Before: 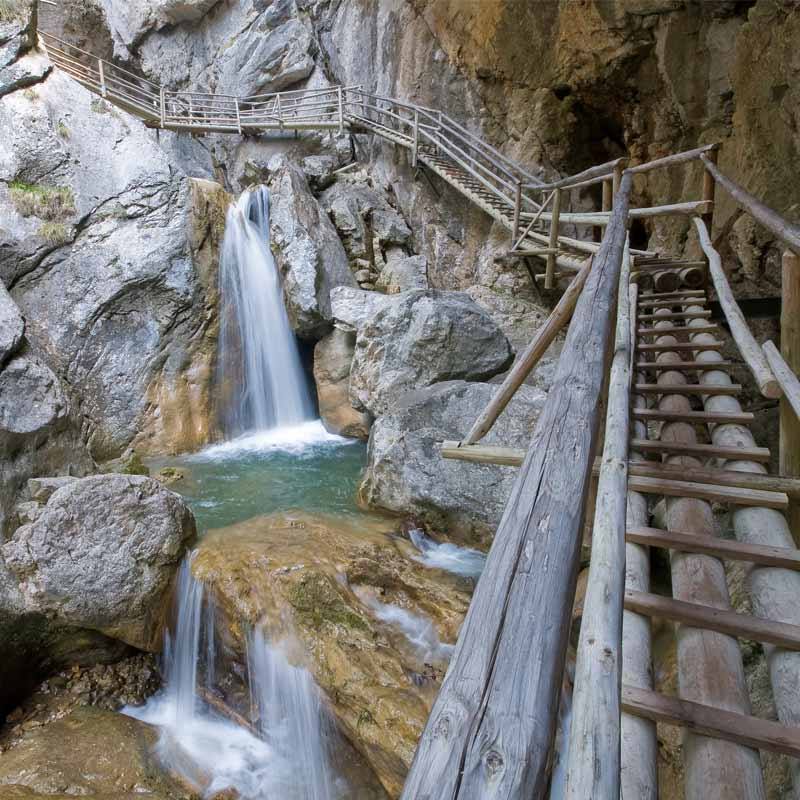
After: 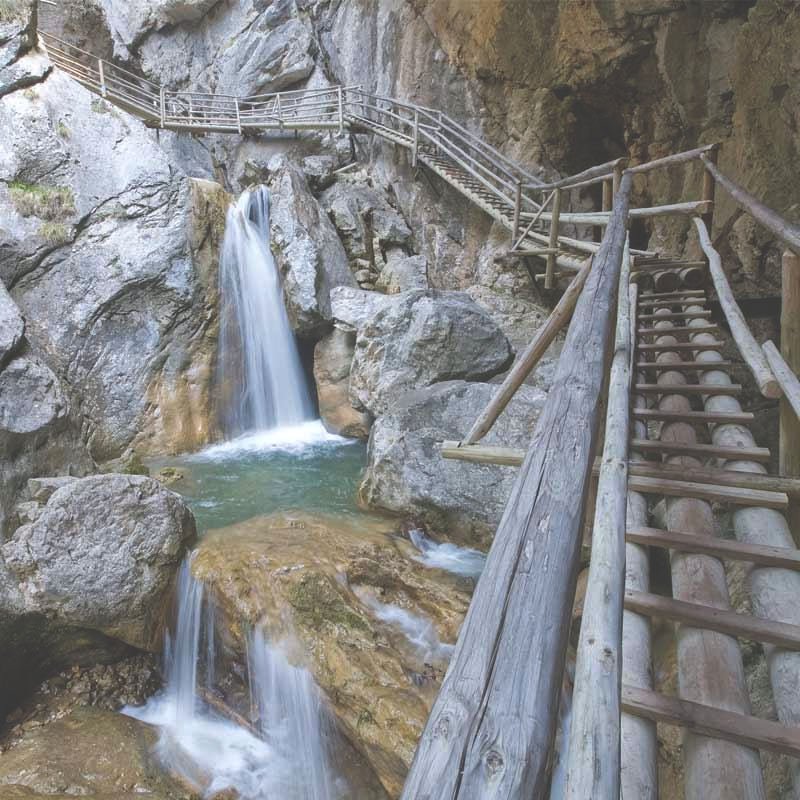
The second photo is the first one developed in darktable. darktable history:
exposure: black level correction -0.041, exposure 0.064 EV, compensate highlight preservation false
white balance: red 0.982, blue 1.018
contrast brightness saturation: saturation -0.05
